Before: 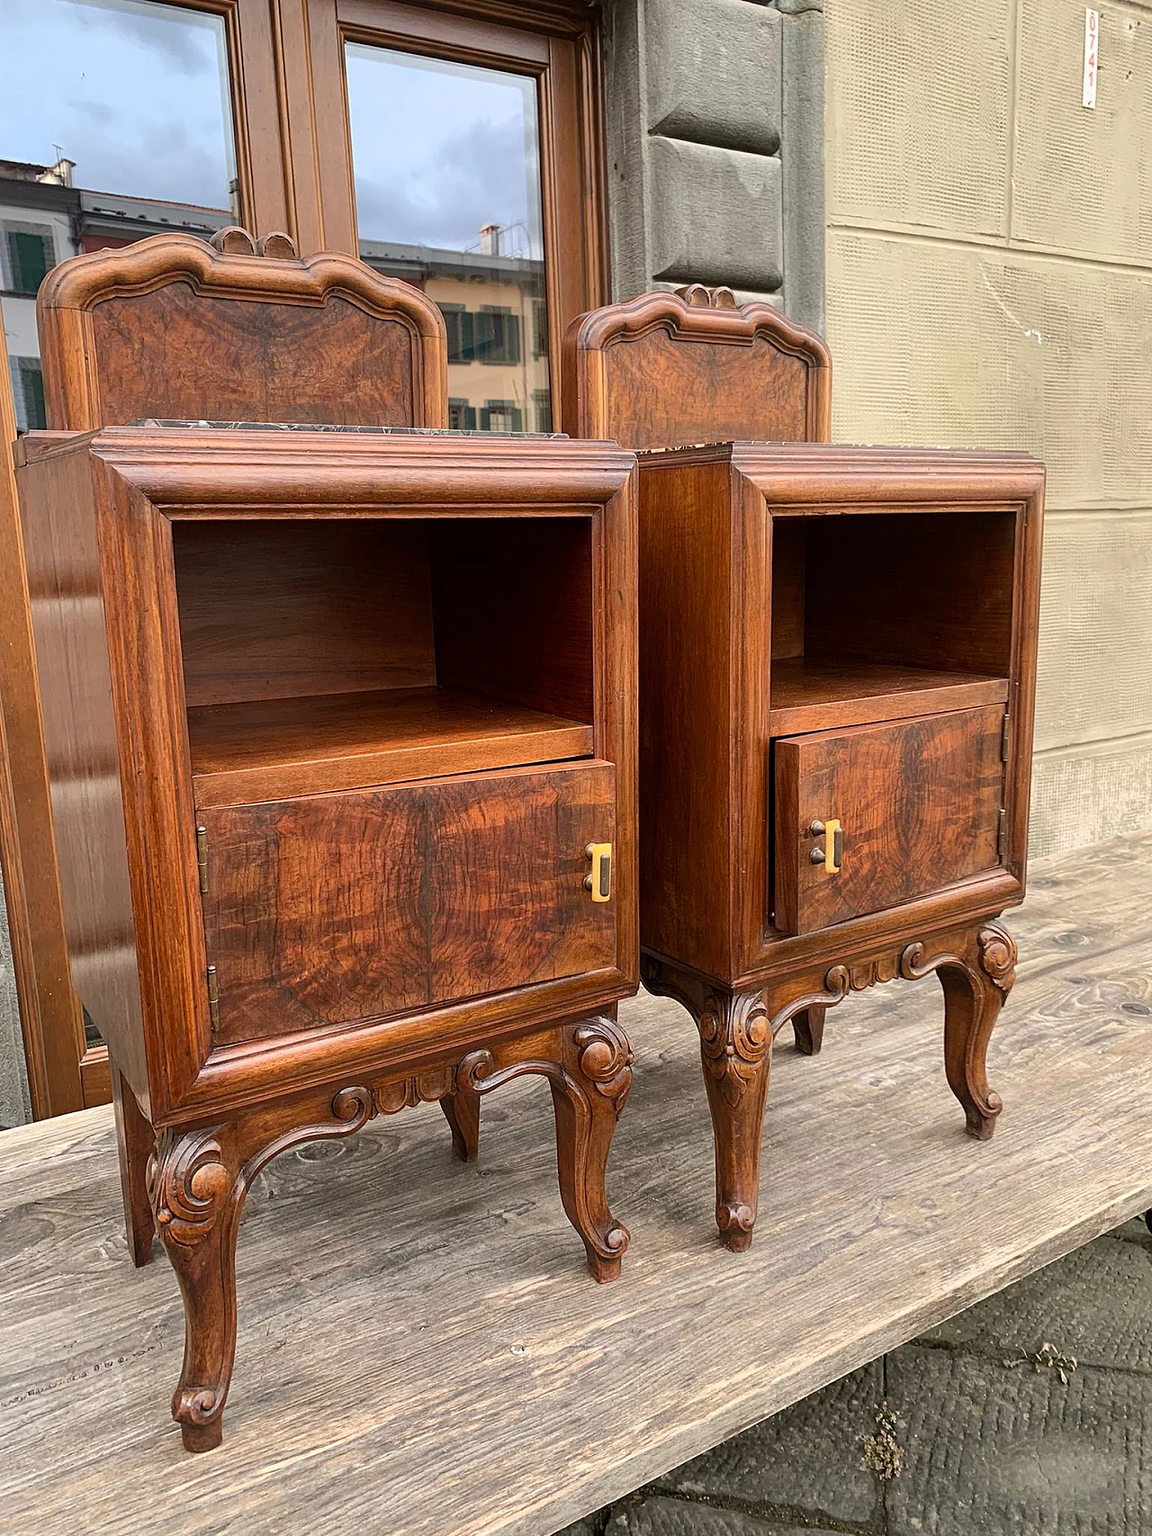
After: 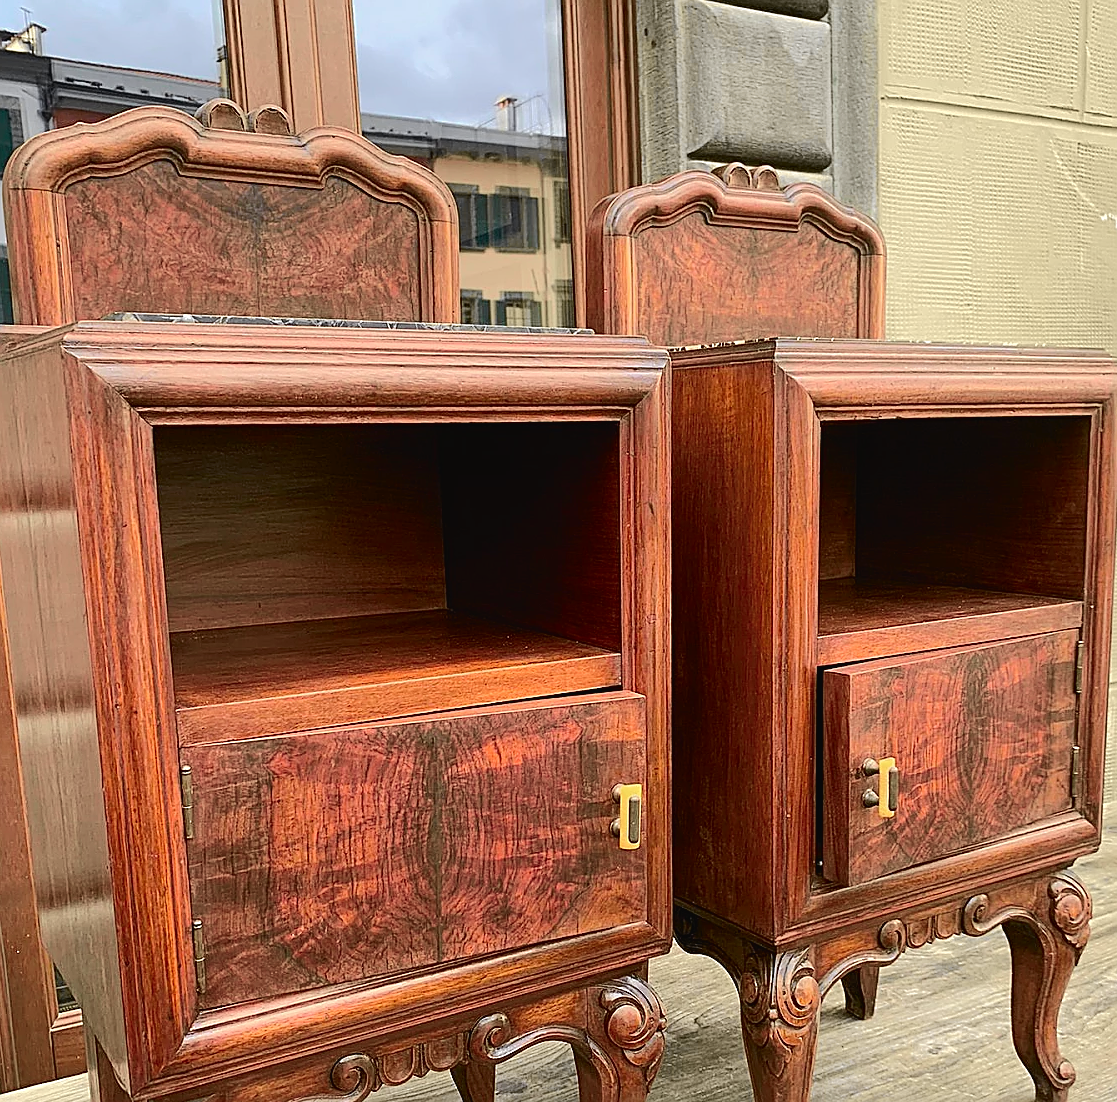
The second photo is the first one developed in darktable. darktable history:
tone curve: curves: ch0 [(0, 0.023) (0.037, 0.04) (0.131, 0.128) (0.304, 0.331) (0.504, 0.584) (0.616, 0.687) (0.704, 0.764) (0.808, 0.823) (1, 1)]; ch1 [(0, 0) (0.301, 0.3) (0.477, 0.472) (0.493, 0.497) (0.508, 0.501) (0.544, 0.541) (0.563, 0.565) (0.626, 0.66) (0.721, 0.776) (1, 1)]; ch2 [(0, 0) (0.249, 0.216) (0.349, 0.343) (0.424, 0.442) (0.476, 0.483) (0.502, 0.5) (0.517, 0.519) (0.532, 0.553) (0.569, 0.587) (0.634, 0.628) (0.706, 0.729) (0.828, 0.742) (1, 0.9)], color space Lab, independent channels, preserve colors none
crop: left 3.015%, top 8.969%, right 9.647%, bottom 26.457%
white balance: red 0.986, blue 1.01
sharpen: on, module defaults
